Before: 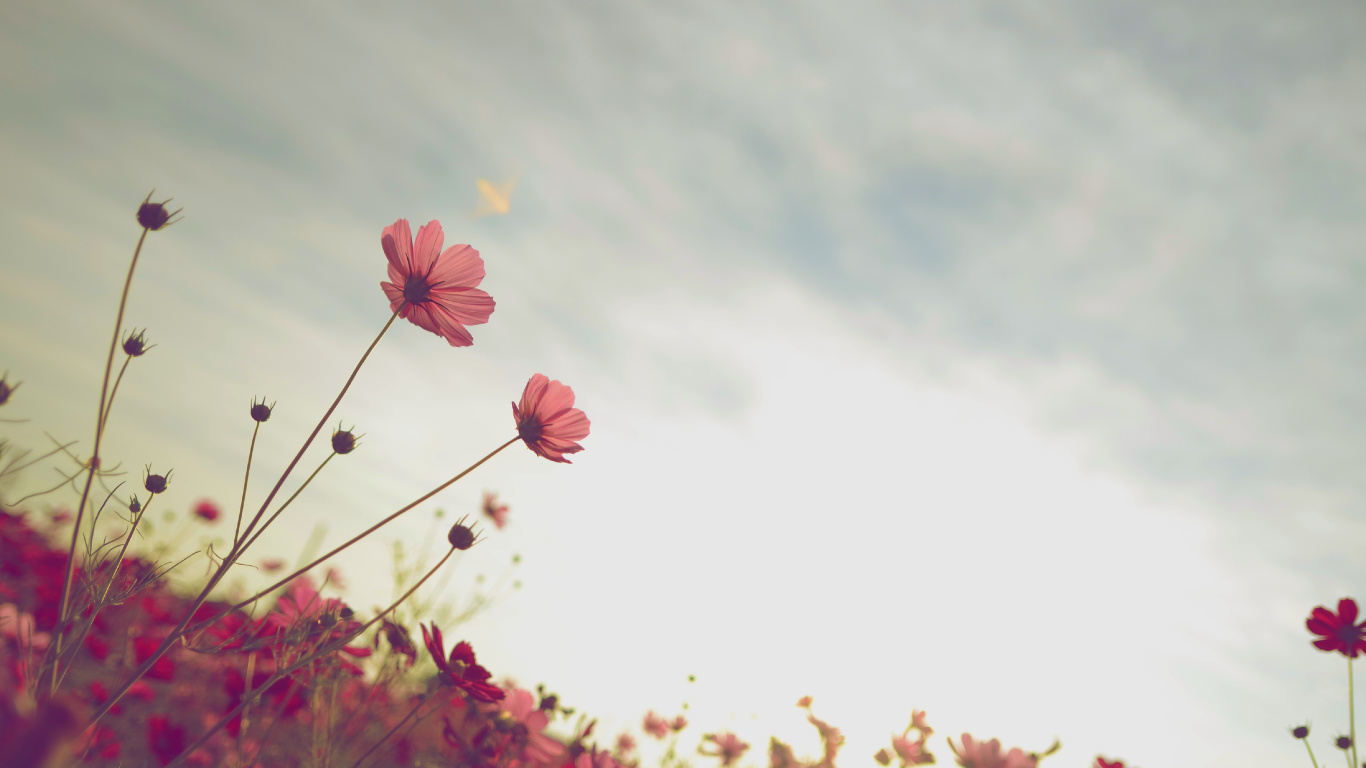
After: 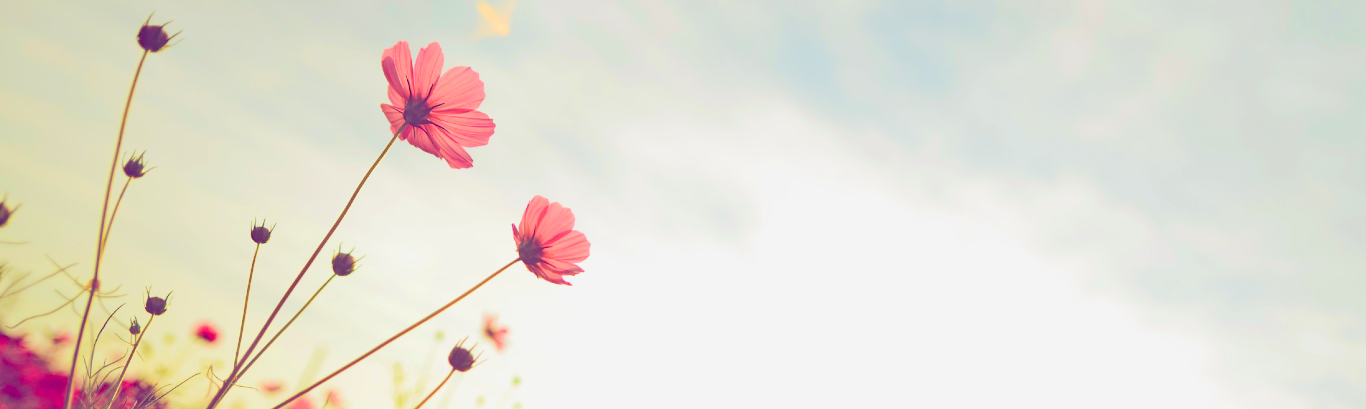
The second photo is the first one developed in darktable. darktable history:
crop and rotate: top 23.243%, bottom 23.48%
tone equalizer: -7 EV 0.163 EV, -6 EV 0.628 EV, -5 EV 1.13 EV, -4 EV 1.33 EV, -3 EV 1.14 EV, -2 EV 0.6 EV, -1 EV 0.154 EV, edges refinement/feathering 500, mask exposure compensation -1.57 EV, preserve details no
haze removal: strength 0.292, distance 0.255, compatibility mode true, adaptive false
